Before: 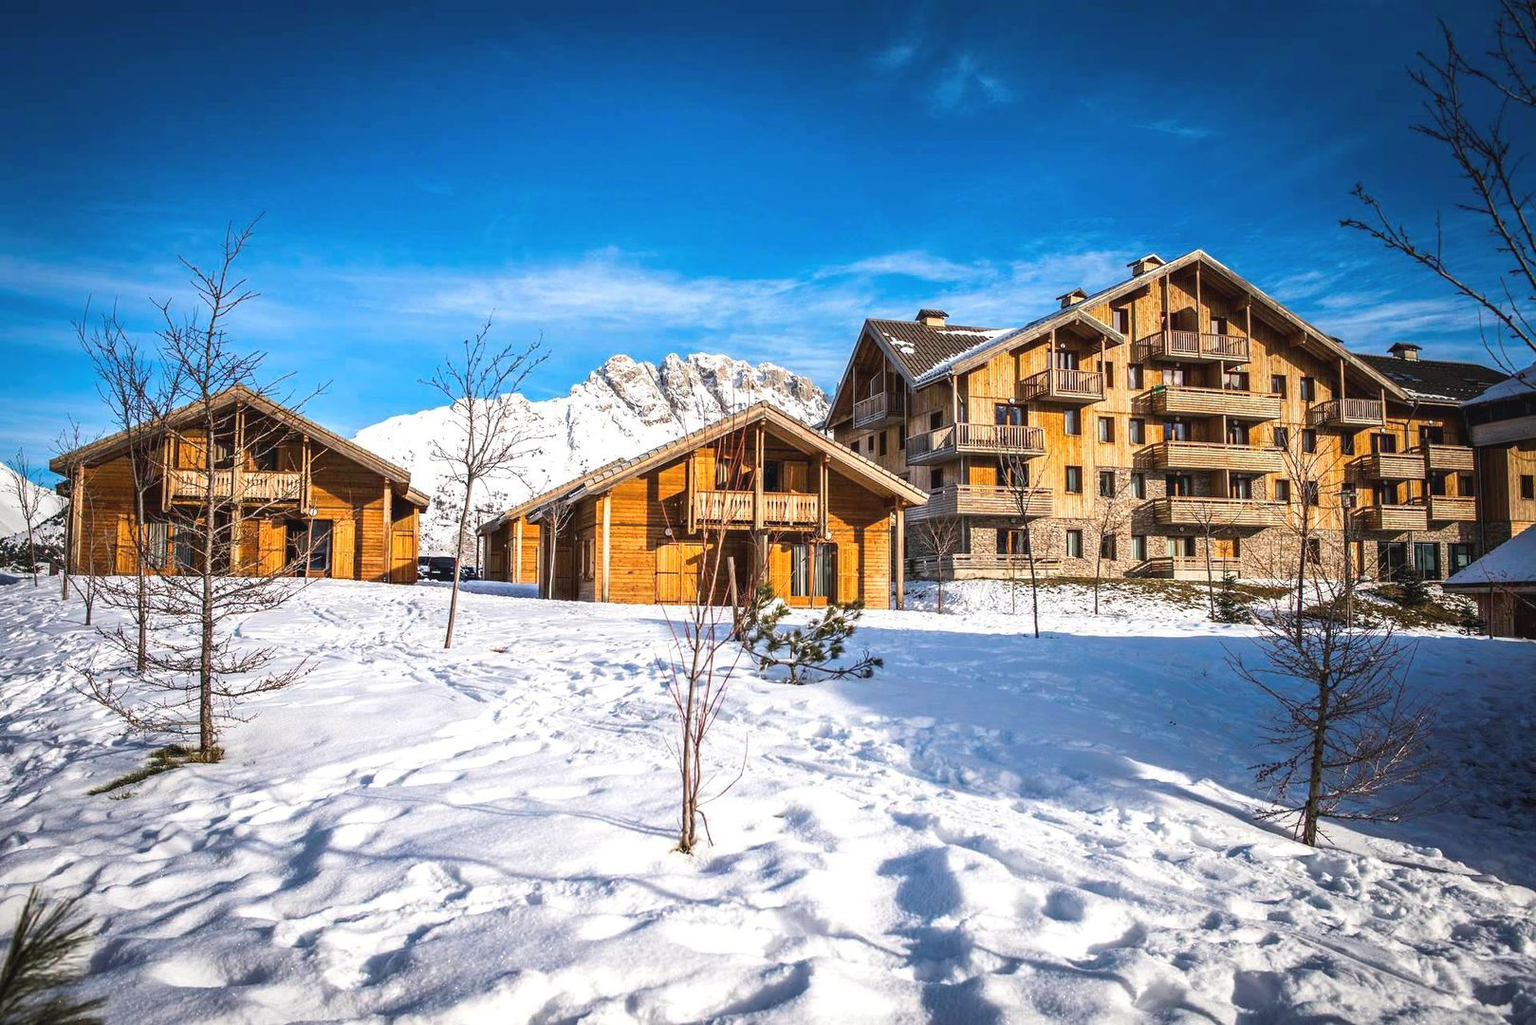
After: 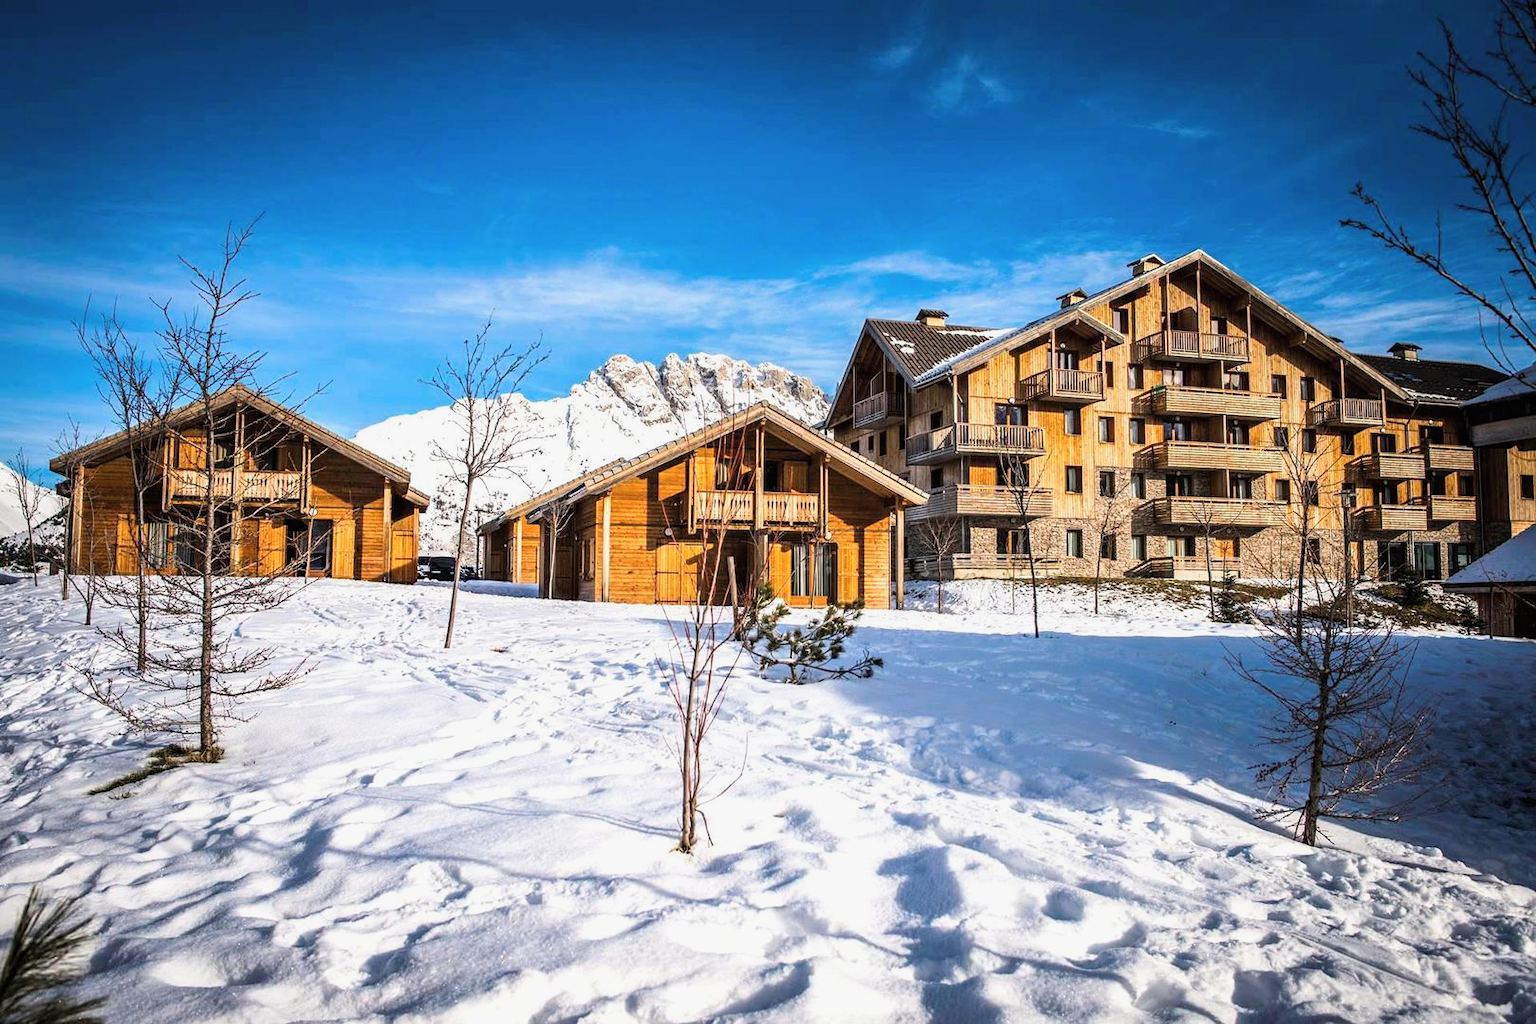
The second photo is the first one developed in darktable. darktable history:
filmic rgb: black relative exposure -12.02 EV, white relative exposure 2.8 EV, target black luminance 0%, hardness 8.08, latitude 71.28%, contrast 1.138, highlights saturation mix 10.49%, shadows ↔ highlights balance -0.388%
